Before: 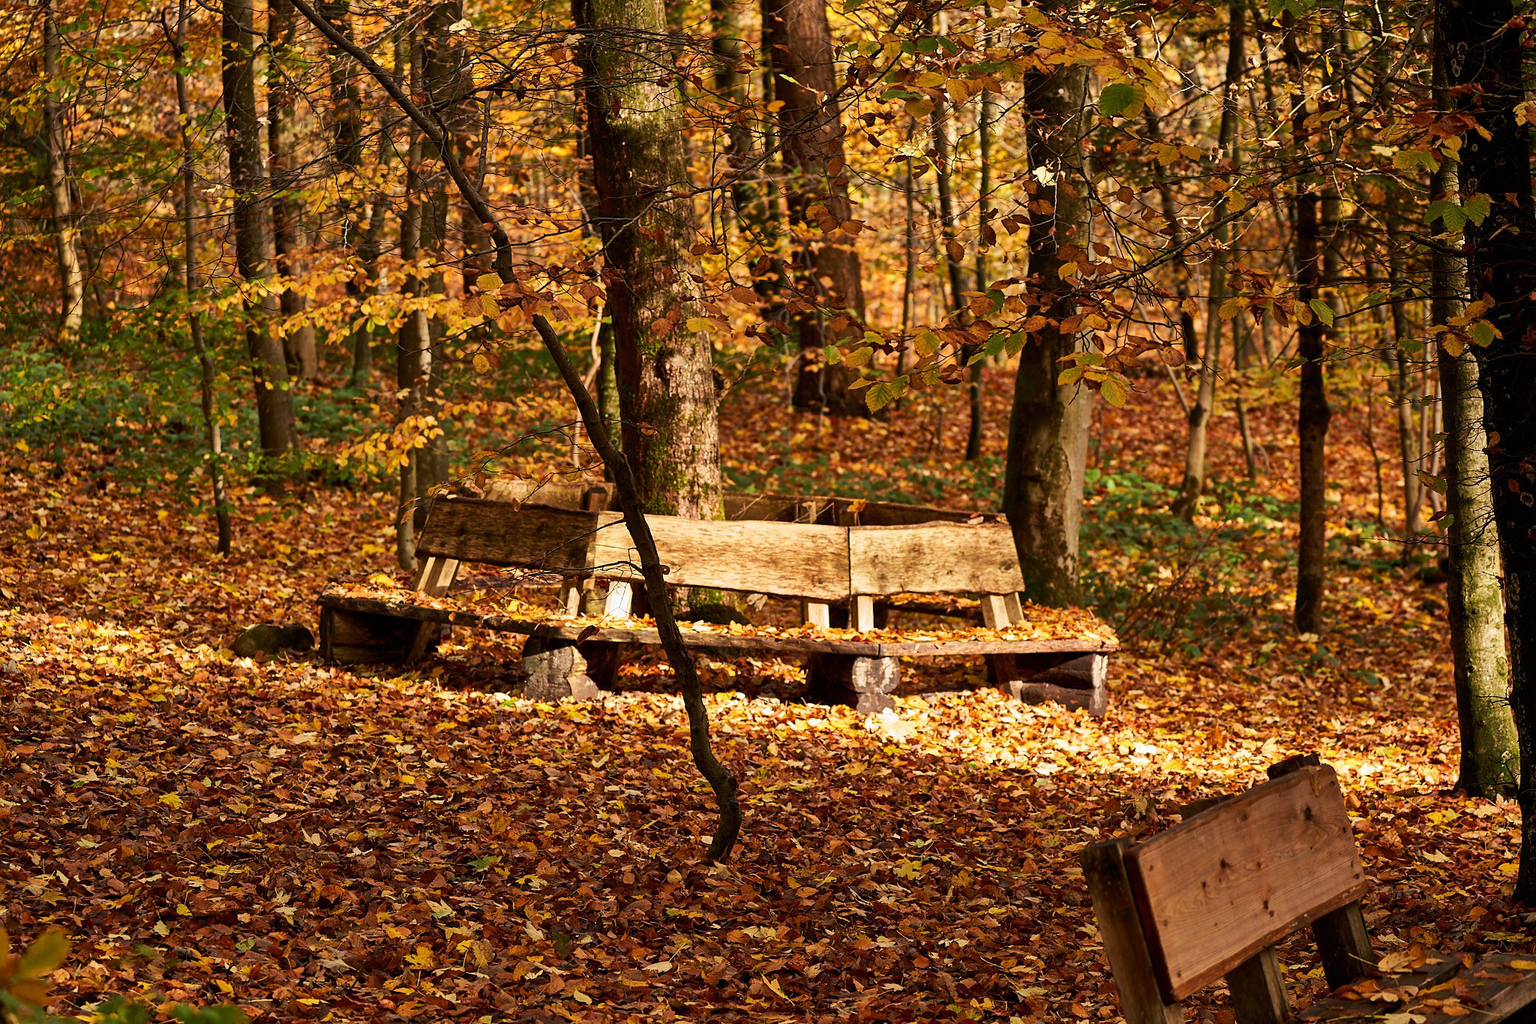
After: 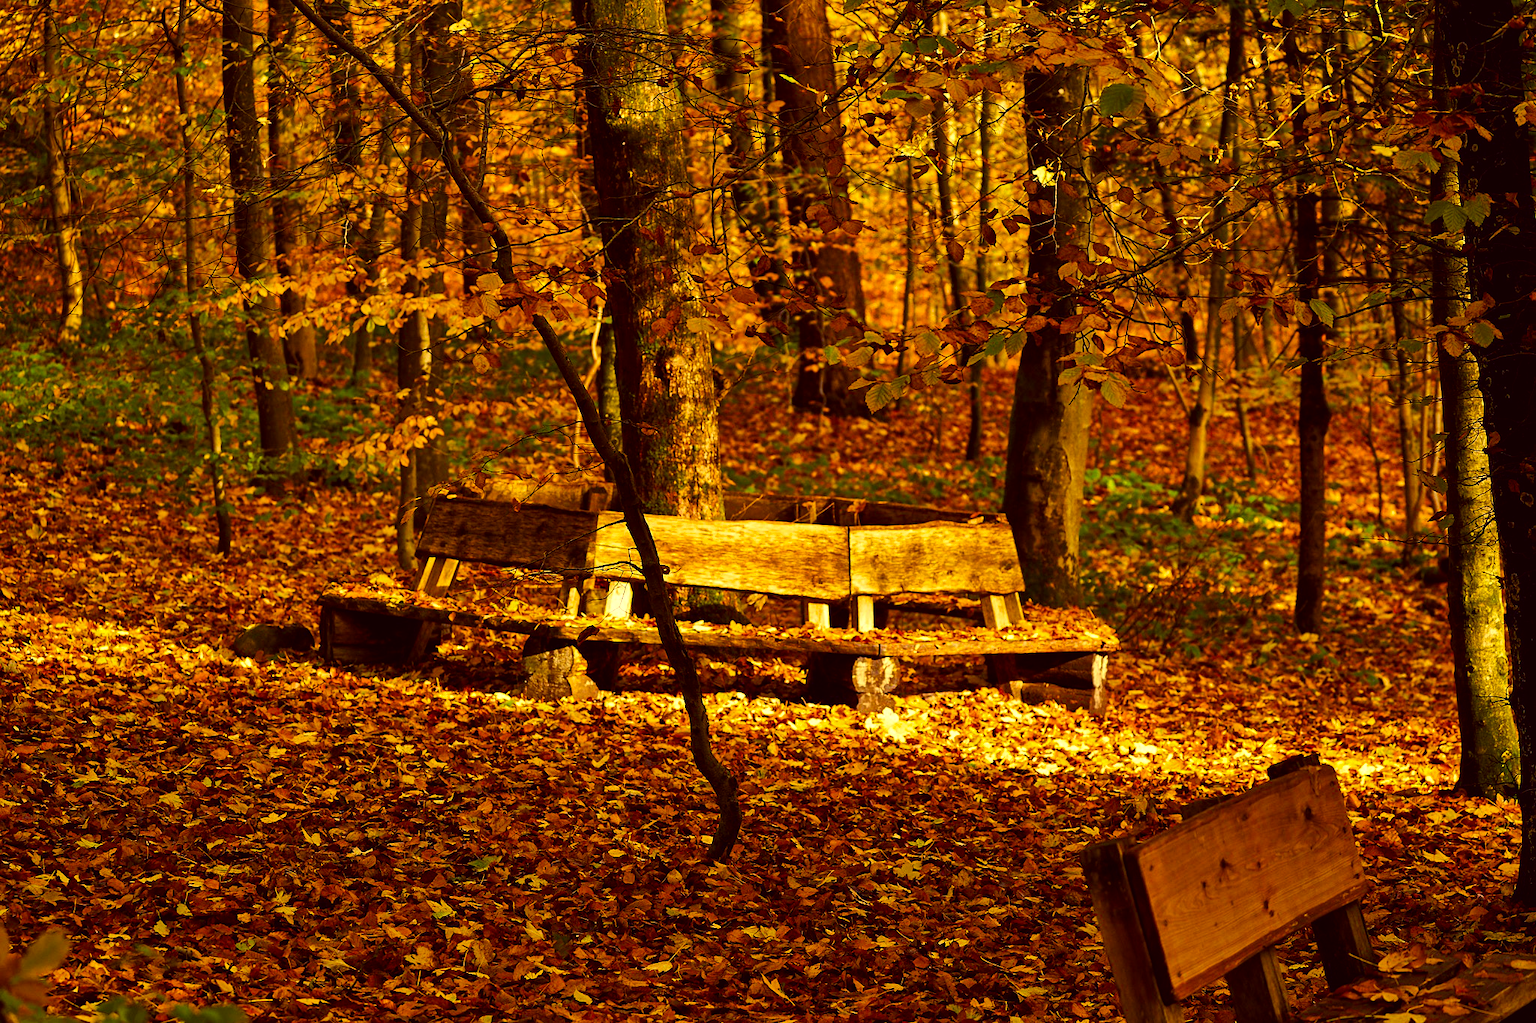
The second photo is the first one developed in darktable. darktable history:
color balance rgb: shadows lift › luminance -9.225%, power › luminance -3.692%, power › hue 140.52°, linear chroma grading › global chroma 9.657%, perceptual saturation grading › global saturation 19.885%, perceptual brilliance grading › global brilliance 2.572%, global vibrance 7.283%, saturation formula JzAzBz (2021)
exposure: black level correction 0.001, exposure 0.191 EV, compensate exposure bias true, compensate highlight preservation false
color correction: highlights a* -0.422, highlights b* 39.64, shadows a* 9.91, shadows b* -0.439
